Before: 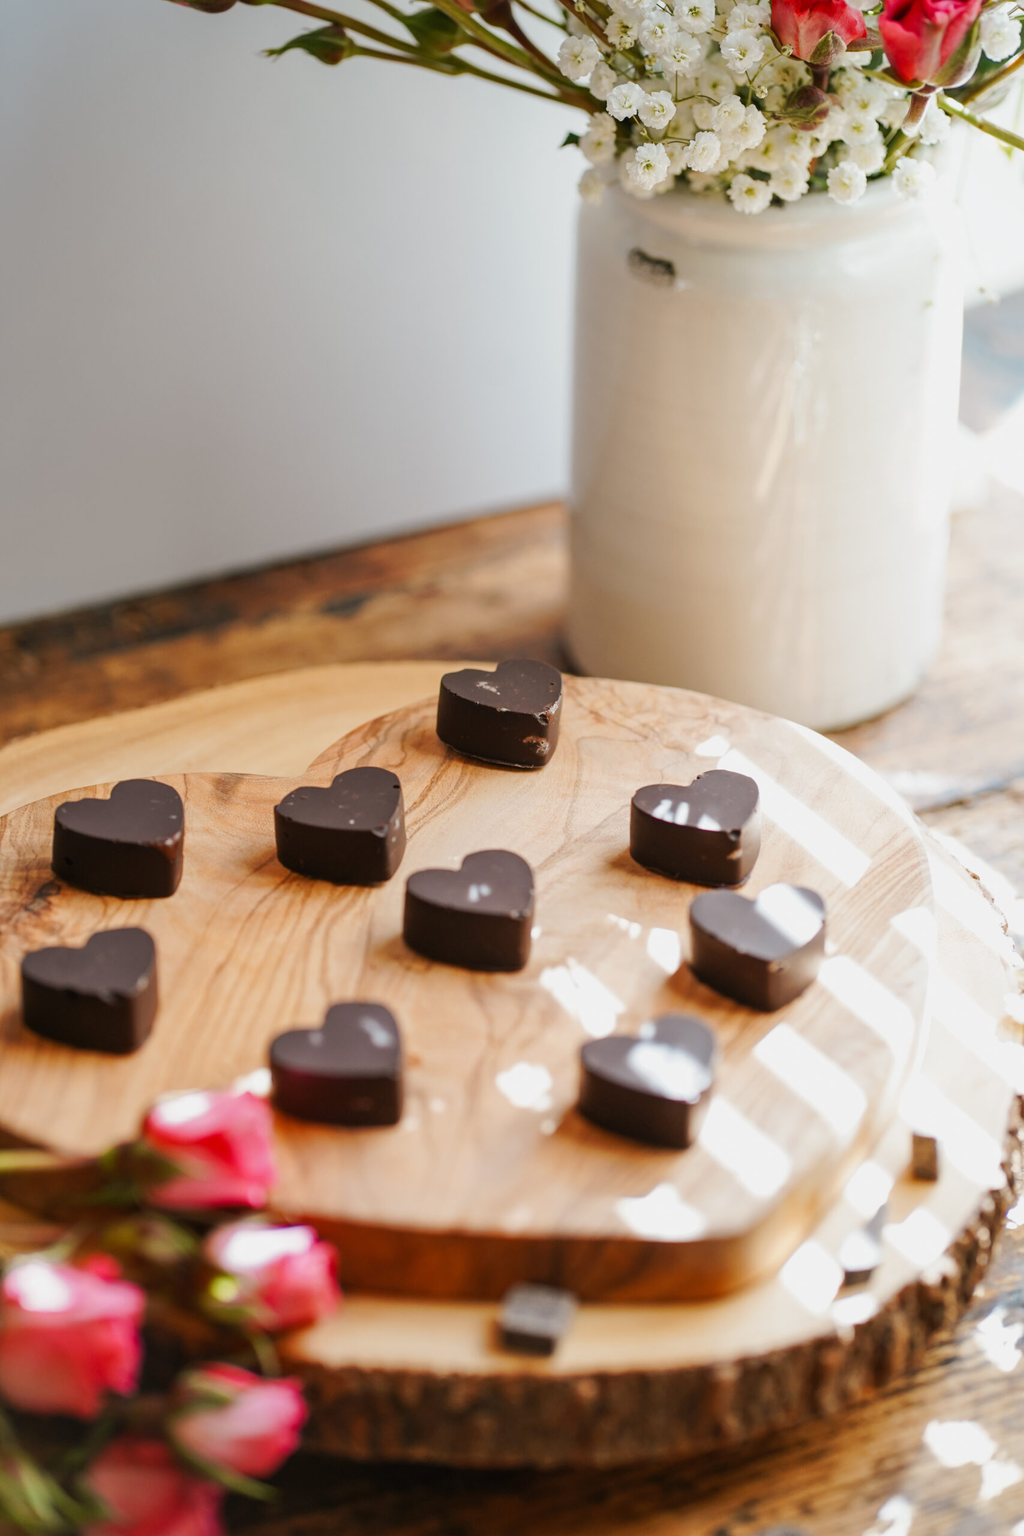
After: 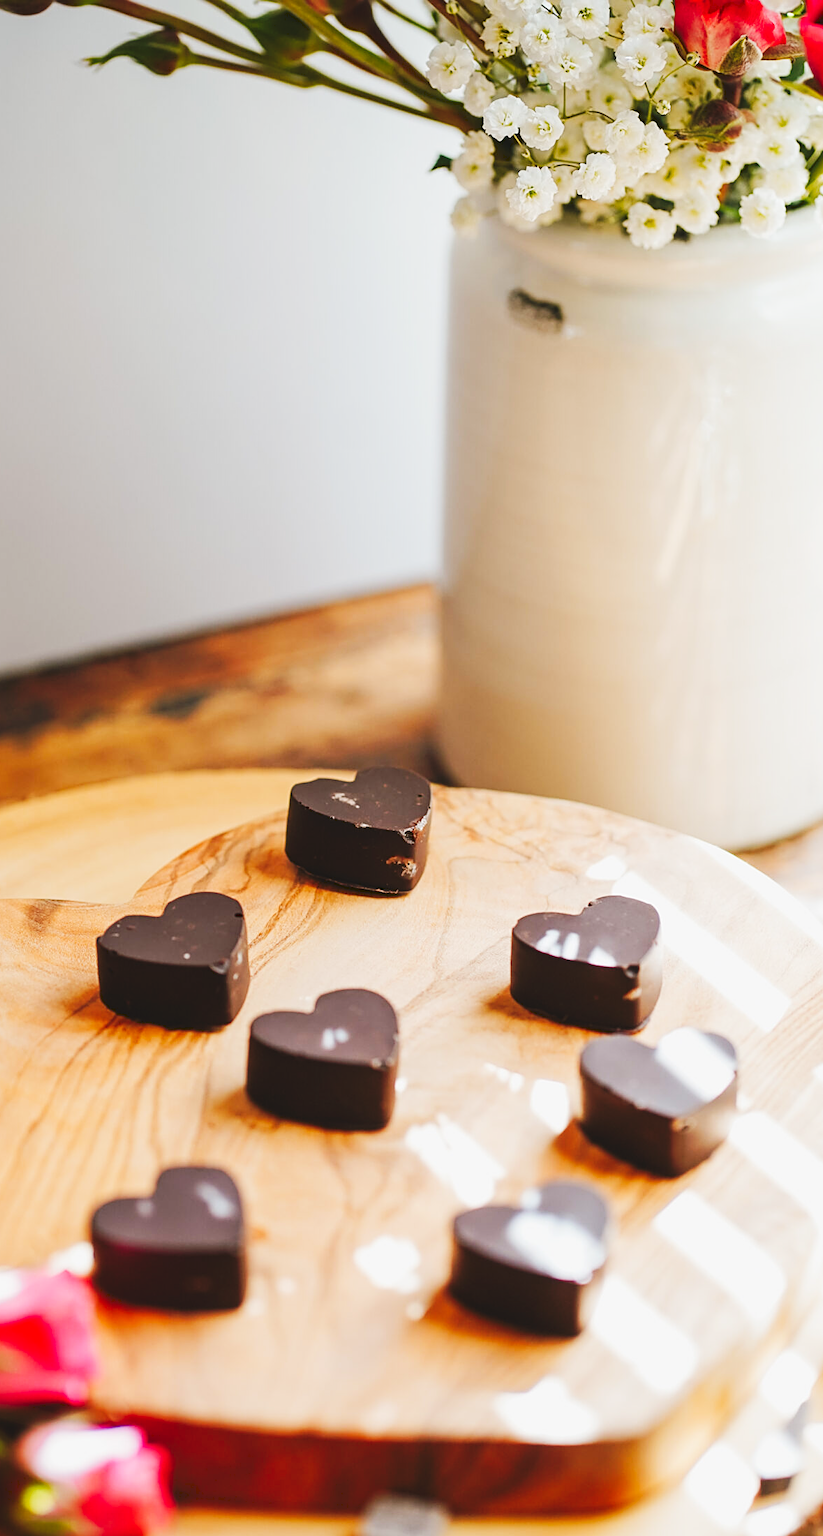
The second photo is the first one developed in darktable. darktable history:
tone curve: curves: ch0 [(0, 0) (0.003, 0.072) (0.011, 0.077) (0.025, 0.082) (0.044, 0.094) (0.069, 0.106) (0.1, 0.125) (0.136, 0.145) (0.177, 0.173) (0.224, 0.216) (0.277, 0.281) (0.335, 0.356) (0.399, 0.436) (0.468, 0.53) (0.543, 0.629) (0.623, 0.724) (0.709, 0.808) (0.801, 0.88) (0.898, 0.941) (1, 1)], preserve colors none
sharpen: on, module defaults
contrast brightness saturation: contrast 0.036, saturation 0.154
crop: left 18.692%, right 12.169%, bottom 13.989%
